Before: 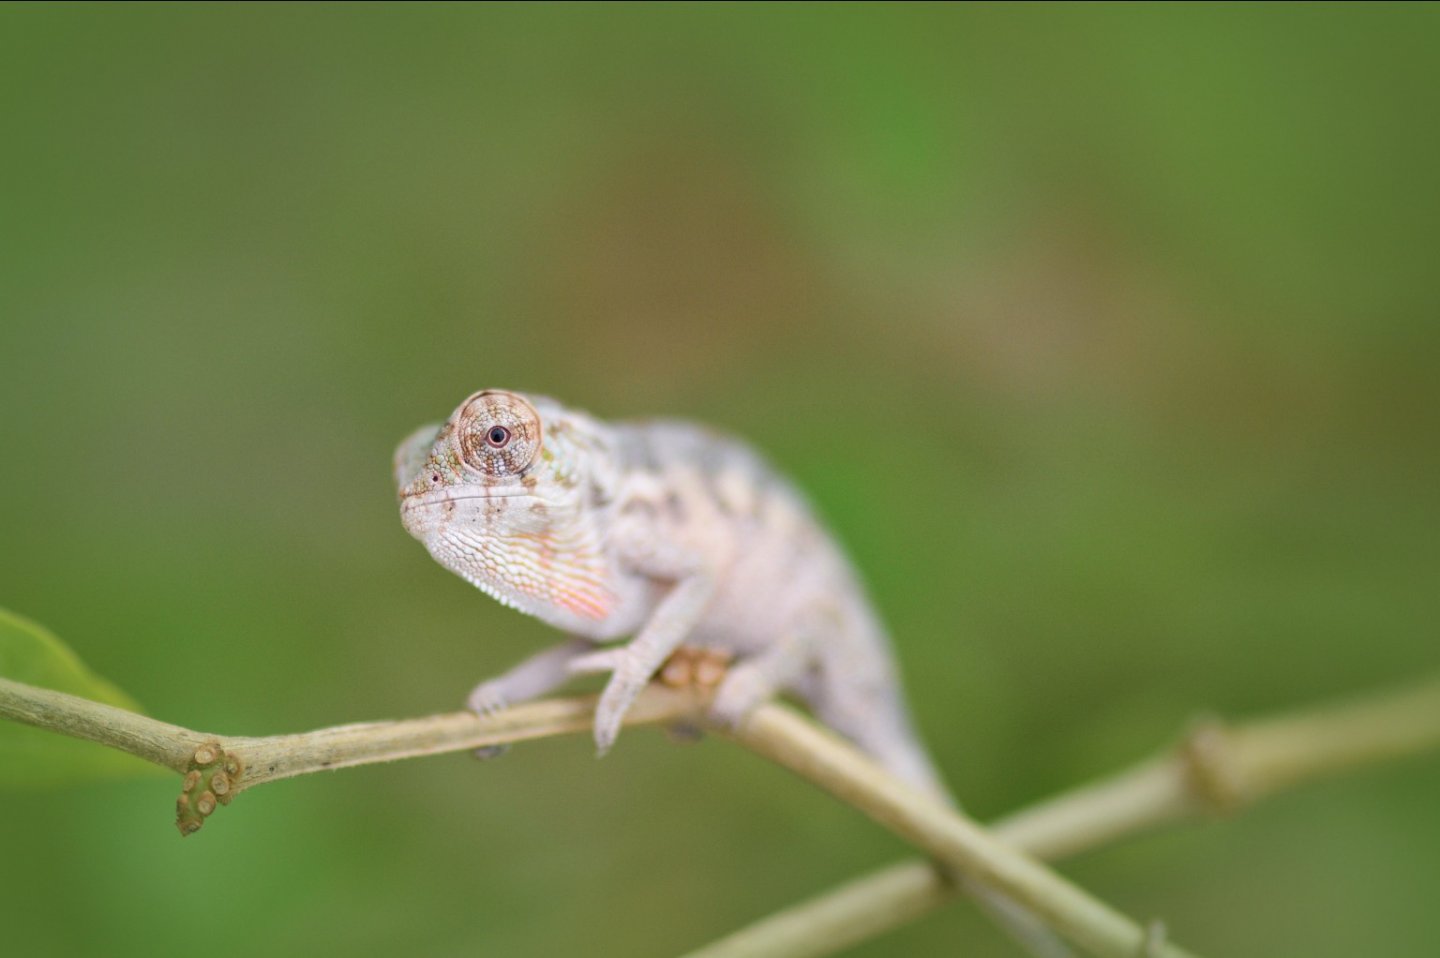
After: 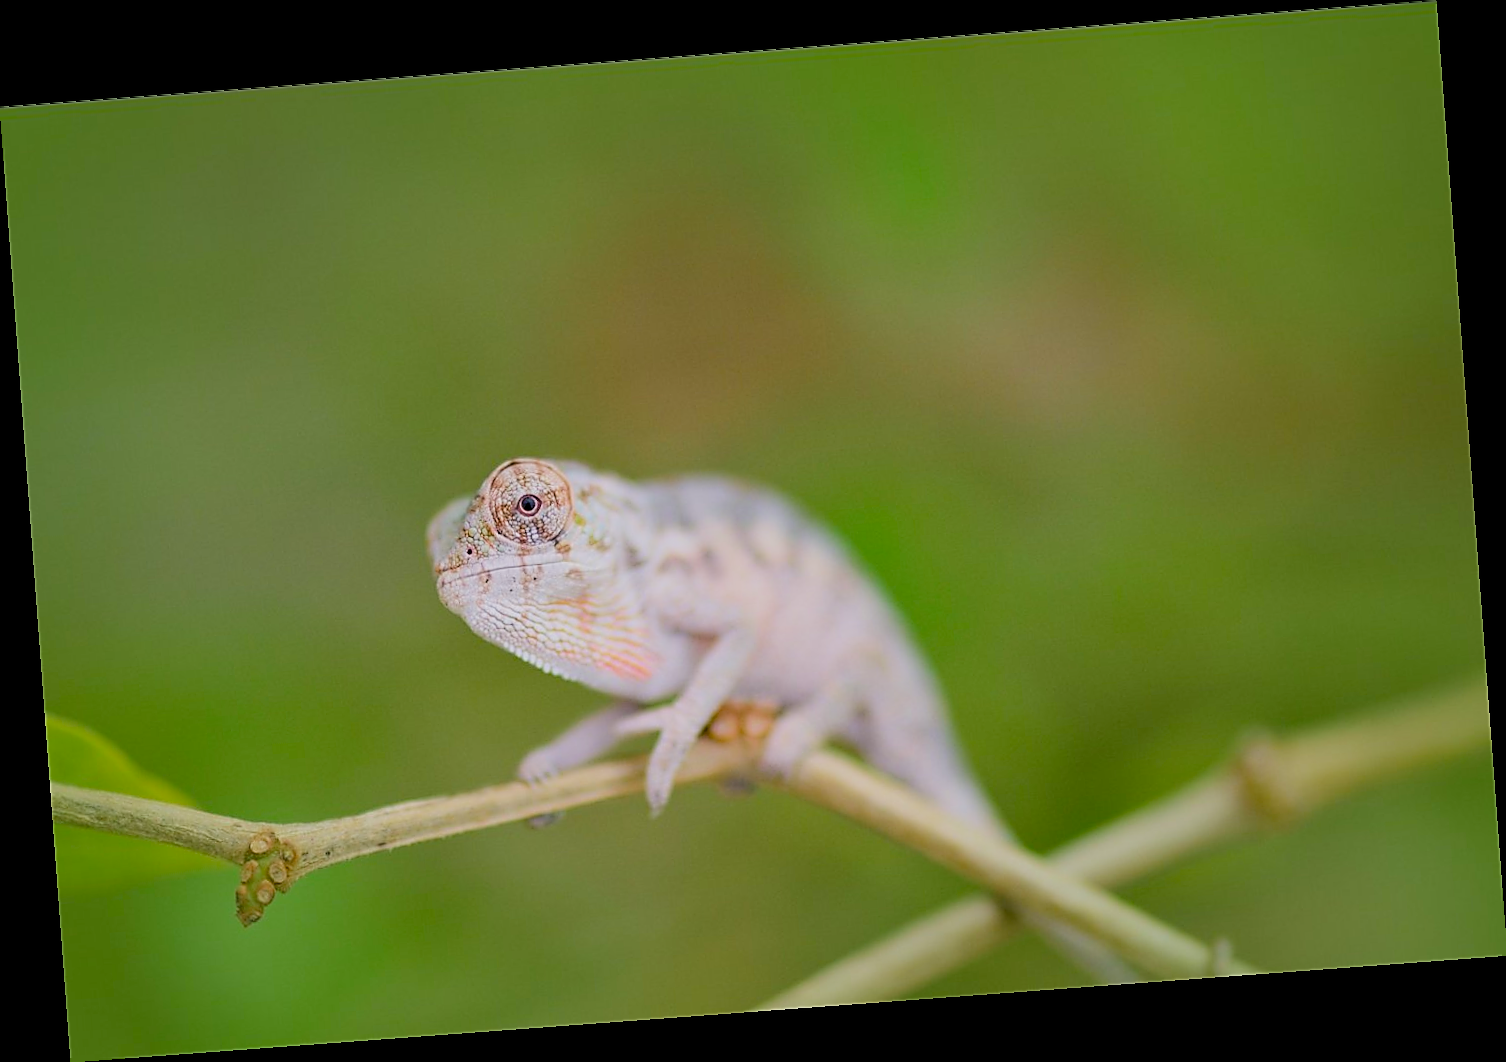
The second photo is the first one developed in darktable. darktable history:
sharpen: radius 1.4, amount 1.25, threshold 0.7
filmic rgb: black relative exposure -7.75 EV, white relative exposure 4.4 EV, threshold 3 EV, hardness 3.76, latitude 38.11%, contrast 0.966, highlights saturation mix 10%, shadows ↔ highlights balance 4.59%, color science v4 (2020), enable highlight reconstruction true
rotate and perspective: rotation -4.25°, automatic cropping off
white balance: red 1.004, blue 1.024
